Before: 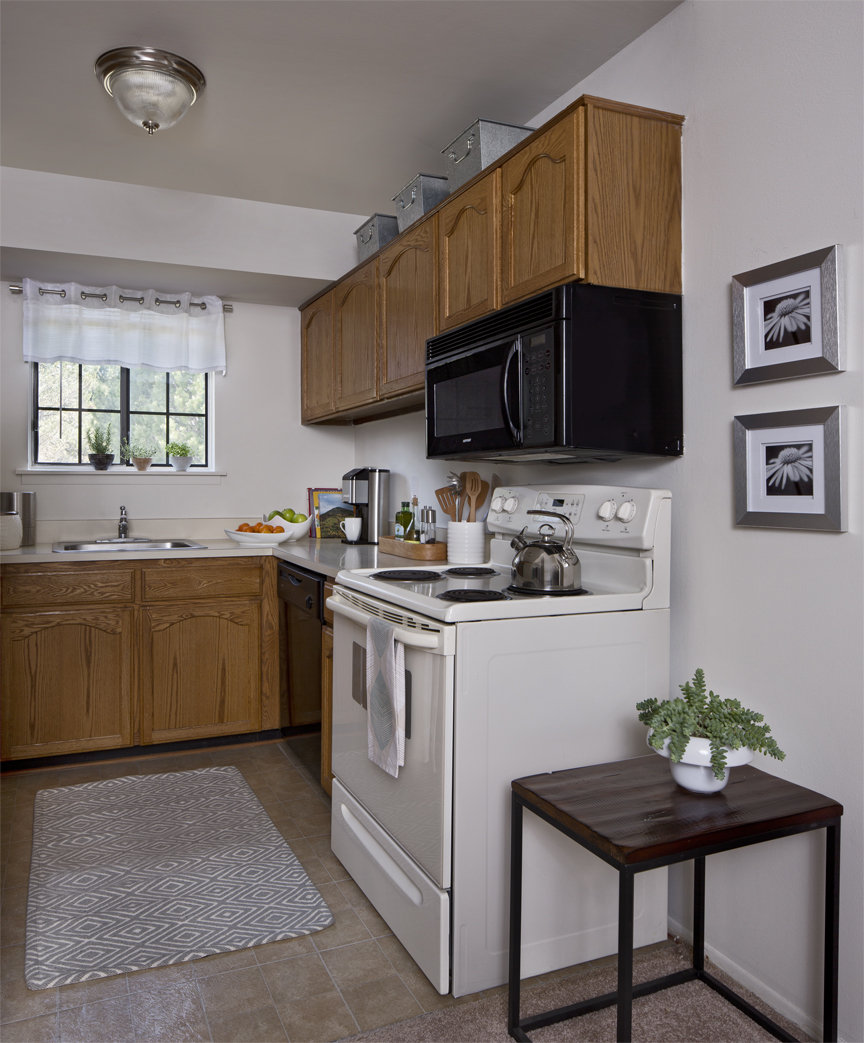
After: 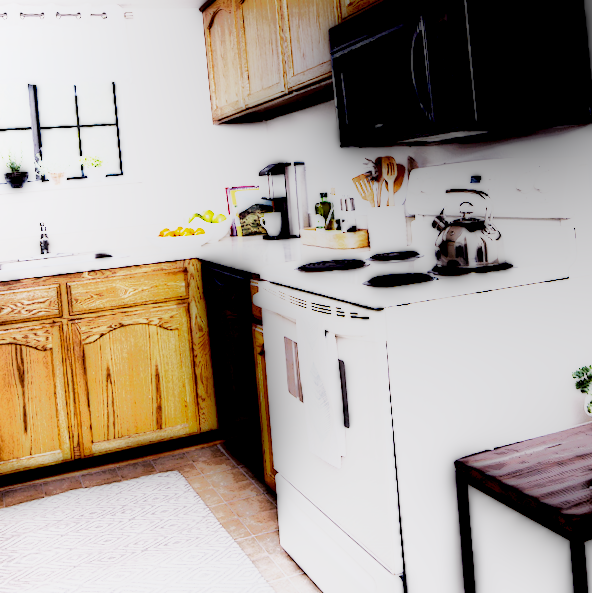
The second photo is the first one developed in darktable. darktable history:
rotate and perspective: rotation -5.2°, automatic cropping off
base curve: curves: ch0 [(0, 0) (0.012, 0.01) (0.073, 0.168) (0.31, 0.711) (0.645, 0.957) (1, 1)], preserve colors none
crop: left 13.312%, top 31.28%, right 24.627%, bottom 15.582%
local contrast: highlights 0%, shadows 198%, detail 164%, midtone range 0.001
rgb curve: curves: ch0 [(0, 0) (0.21, 0.15) (0.24, 0.21) (0.5, 0.75) (0.75, 0.96) (0.89, 0.99) (1, 1)]; ch1 [(0, 0.02) (0.21, 0.13) (0.25, 0.2) (0.5, 0.67) (0.75, 0.9) (0.89, 0.97) (1, 1)]; ch2 [(0, 0.02) (0.21, 0.13) (0.25, 0.2) (0.5, 0.67) (0.75, 0.9) (0.89, 0.97) (1, 1)], compensate middle gray true
exposure: black level correction 0.001, exposure 1 EV, compensate highlight preservation false
white balance: red 1.004, blue 1.096
